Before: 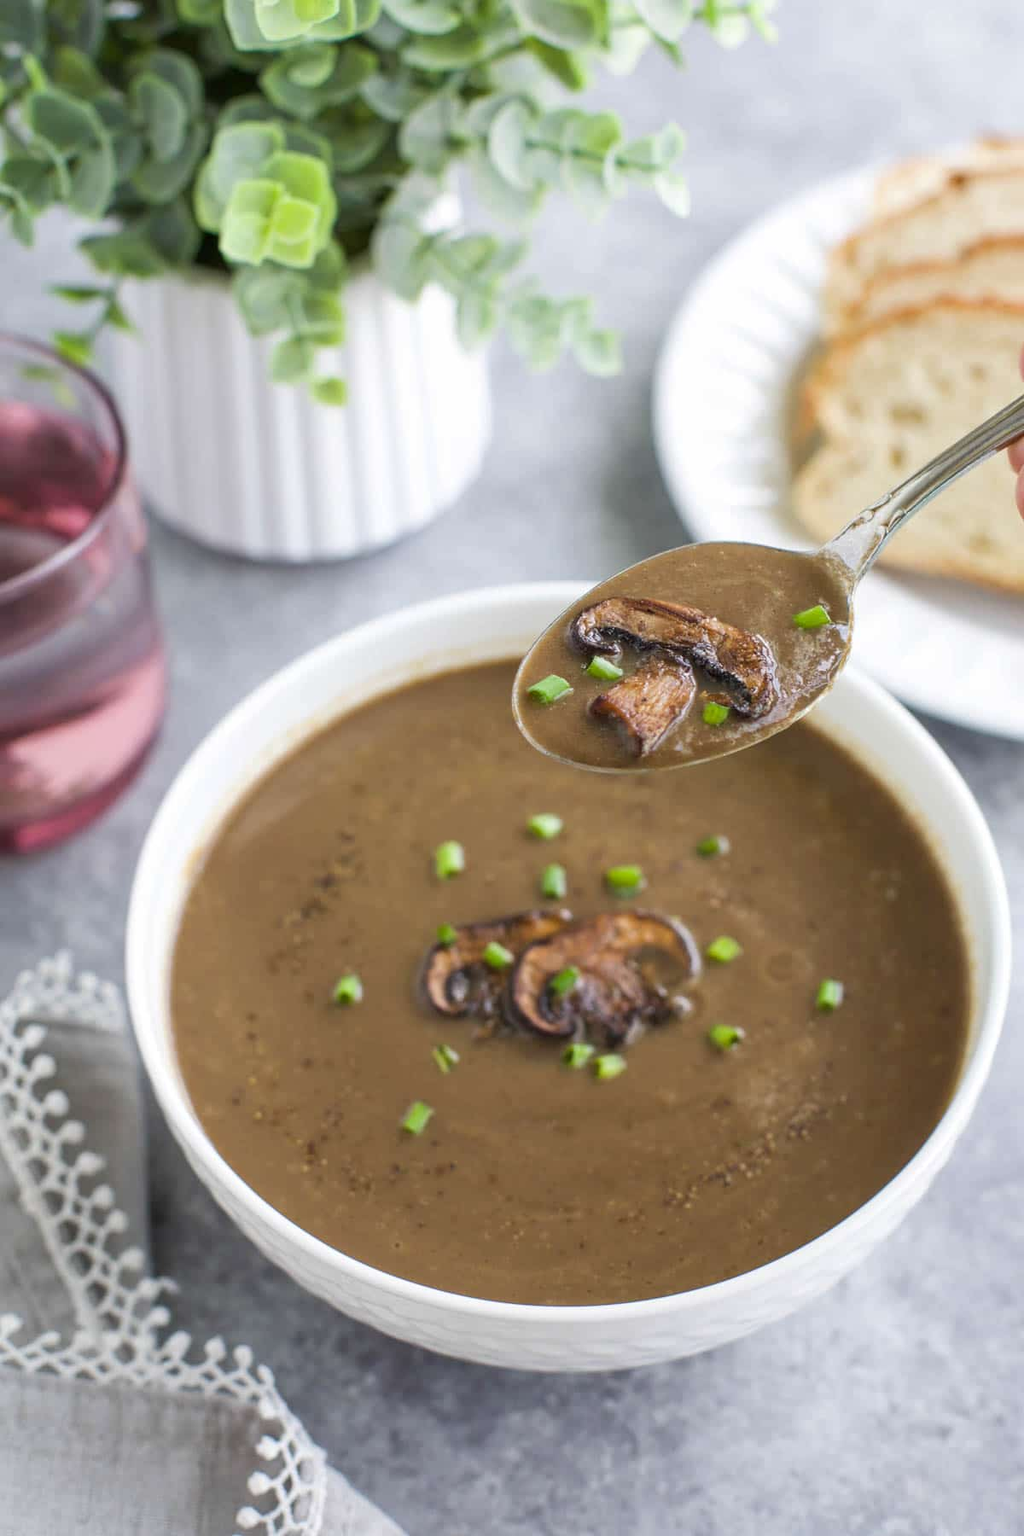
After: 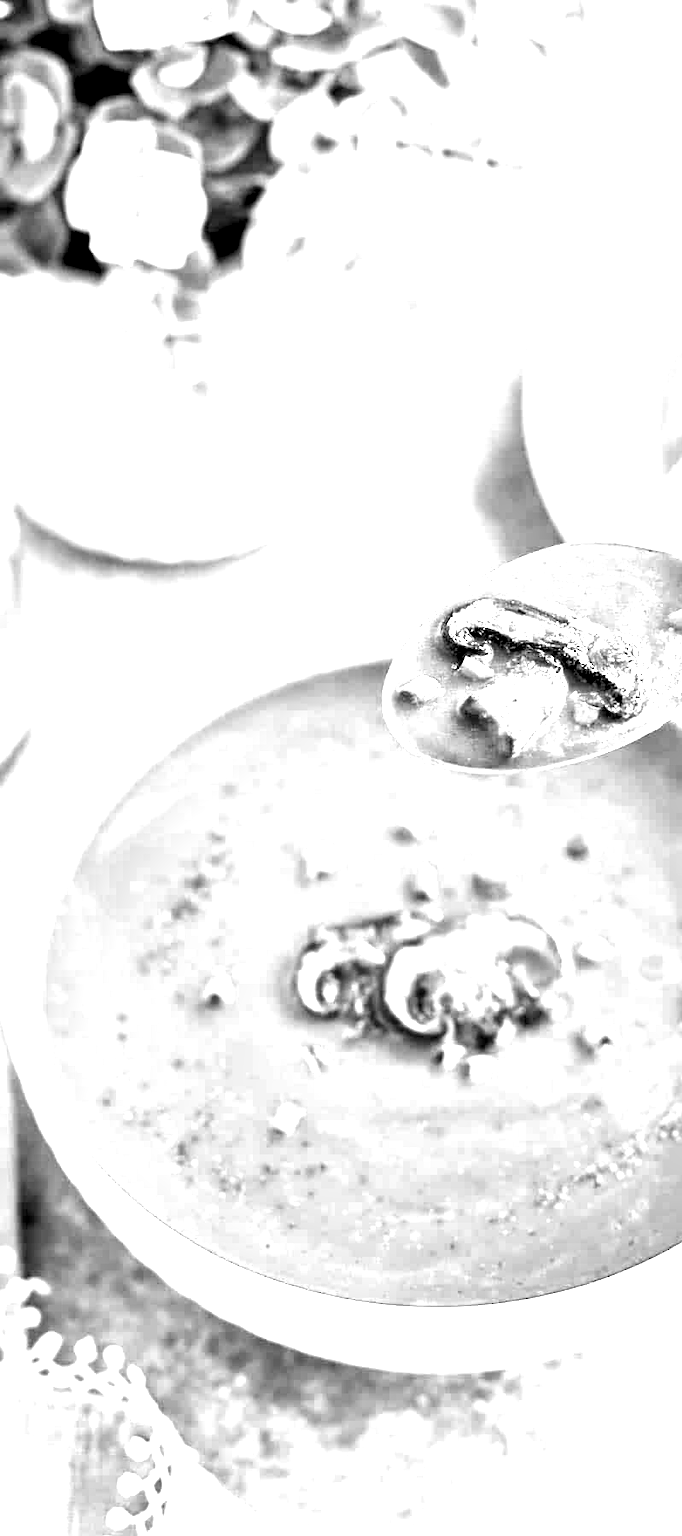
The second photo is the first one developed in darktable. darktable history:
monochrome: a 1.94, b -0.638
crop and rotate: left 12.673%, right 20.66%
white balance: red 4.26, blue 1.802
contrast equalizer: octaves 7, y [[0.609, 0.611, 0.615, 0.613, 0.607, 0.603], [0.504, 0.498, 0.496, 0.499, 0.506, 0.516], [0 ×6], [0 ×6], [0 ×6]]
